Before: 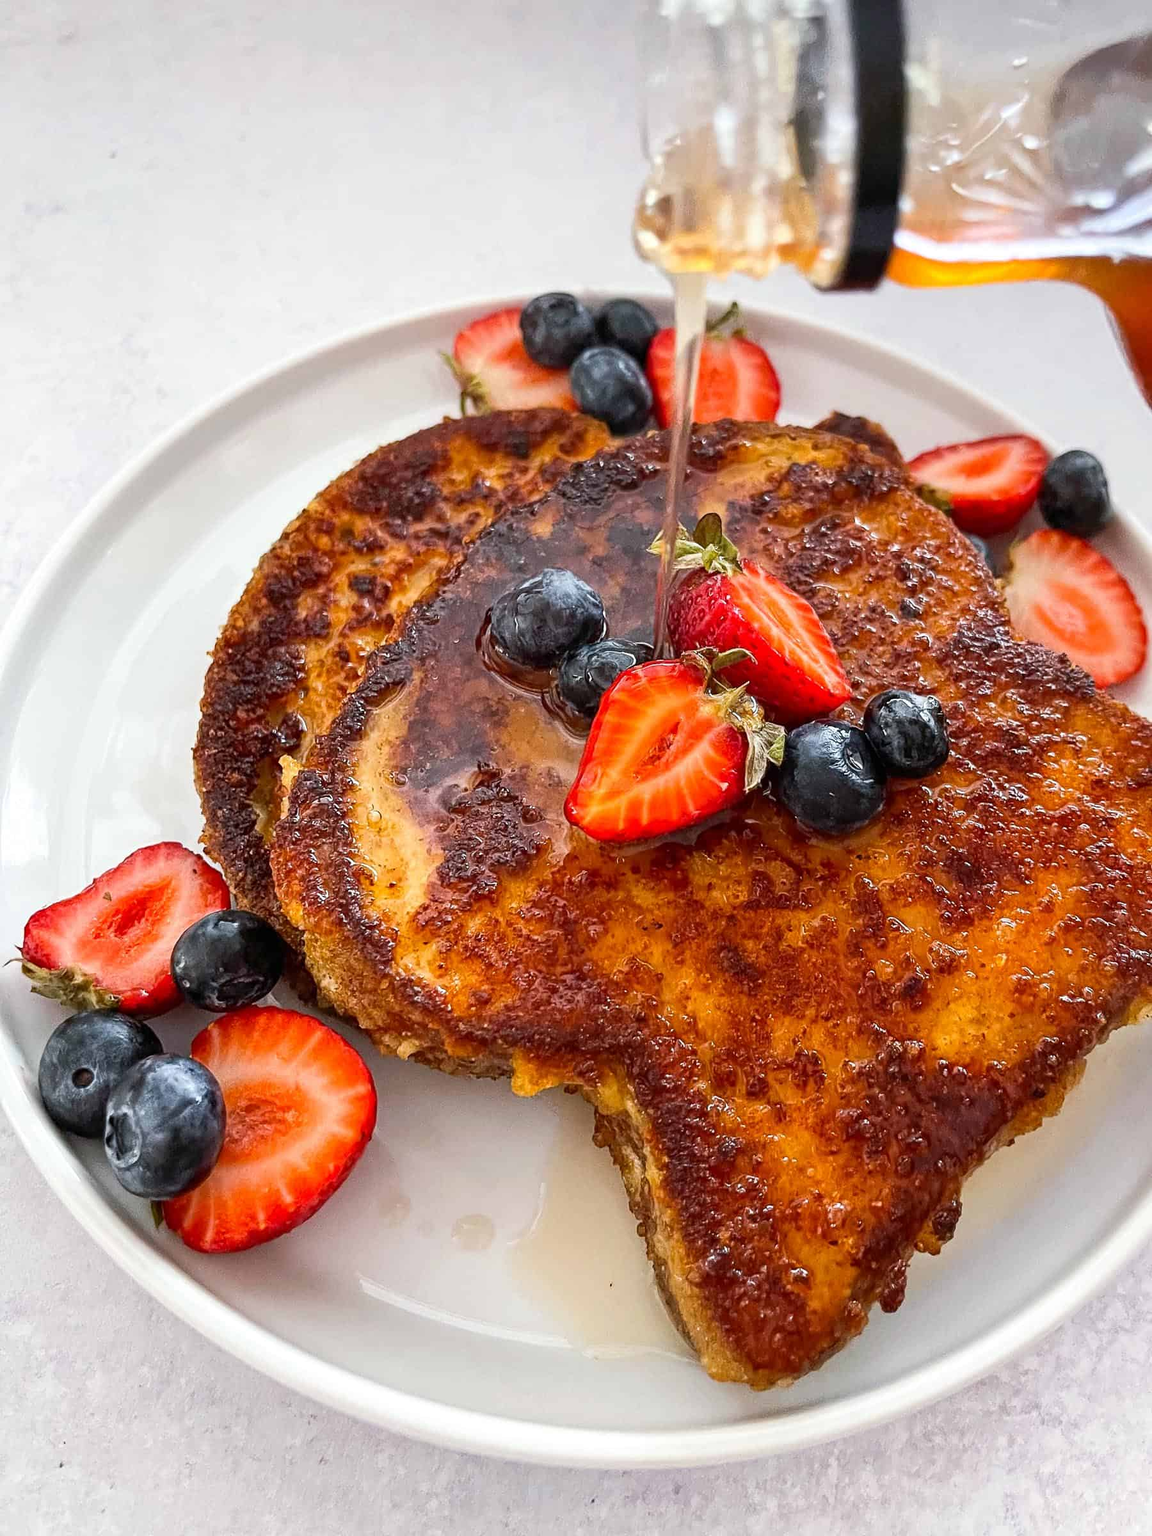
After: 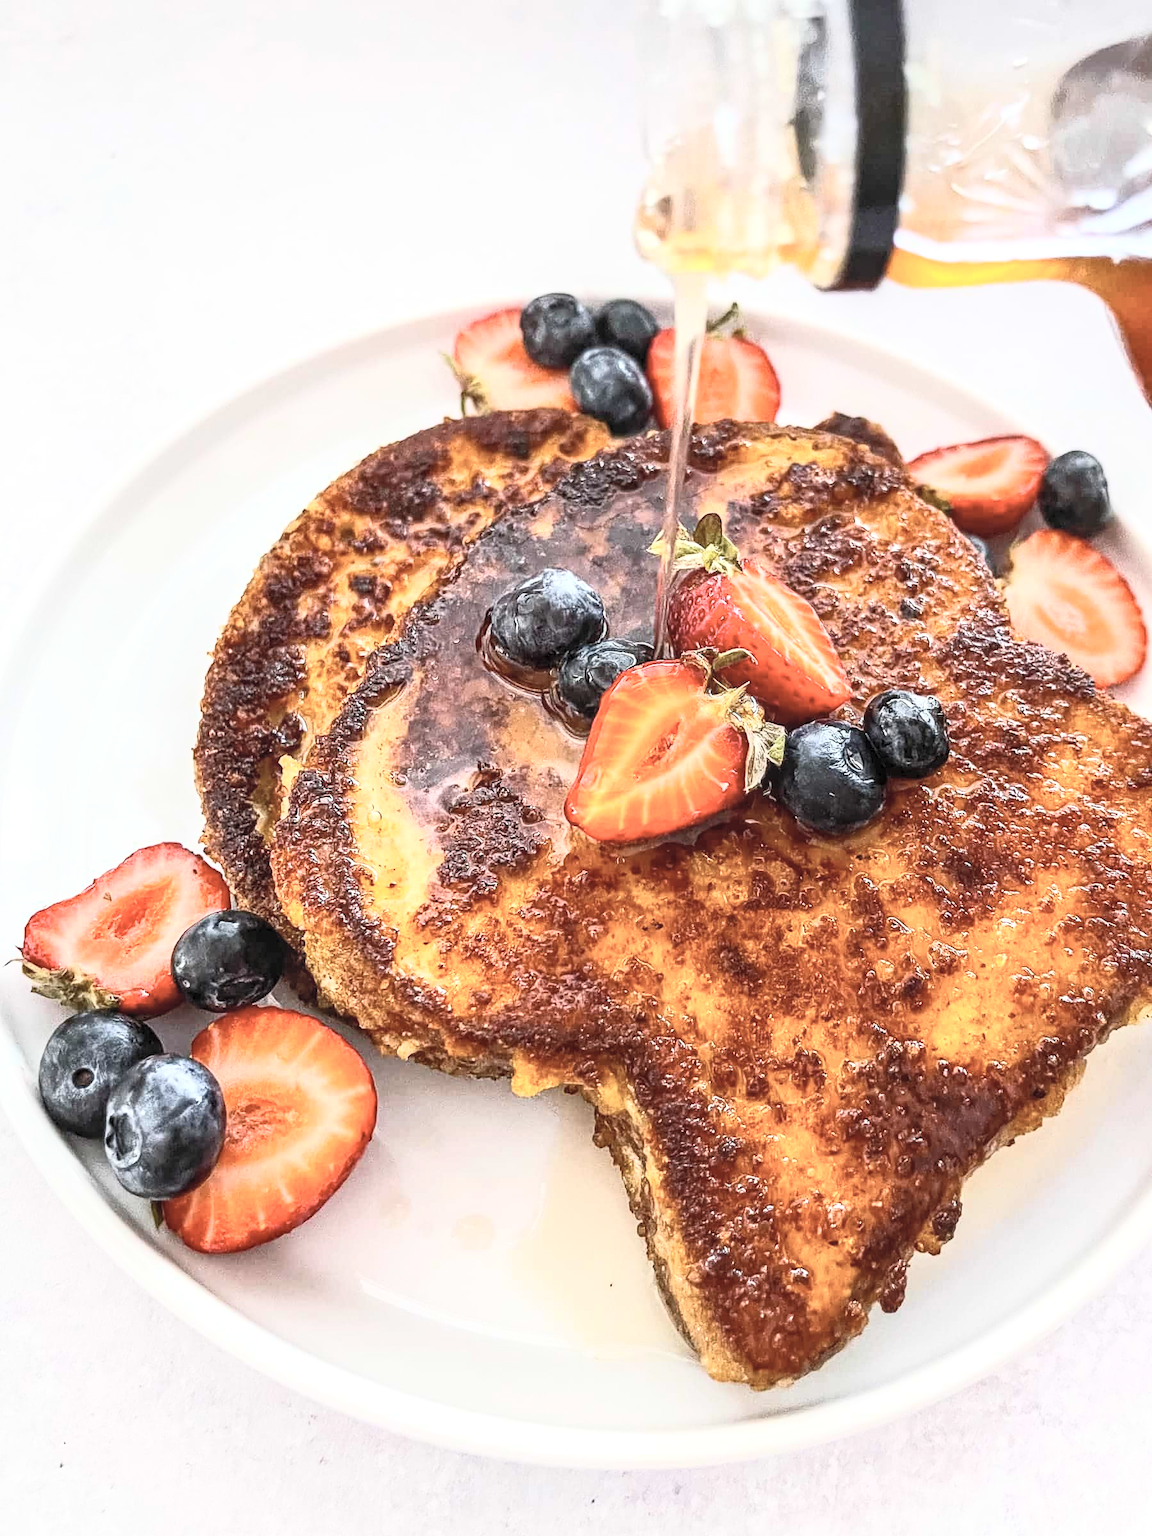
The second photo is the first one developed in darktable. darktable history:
contrast brightness saturation: contrast 0.418, brightness 0.558, saturation -0.192
local contrast: on, module defaults
